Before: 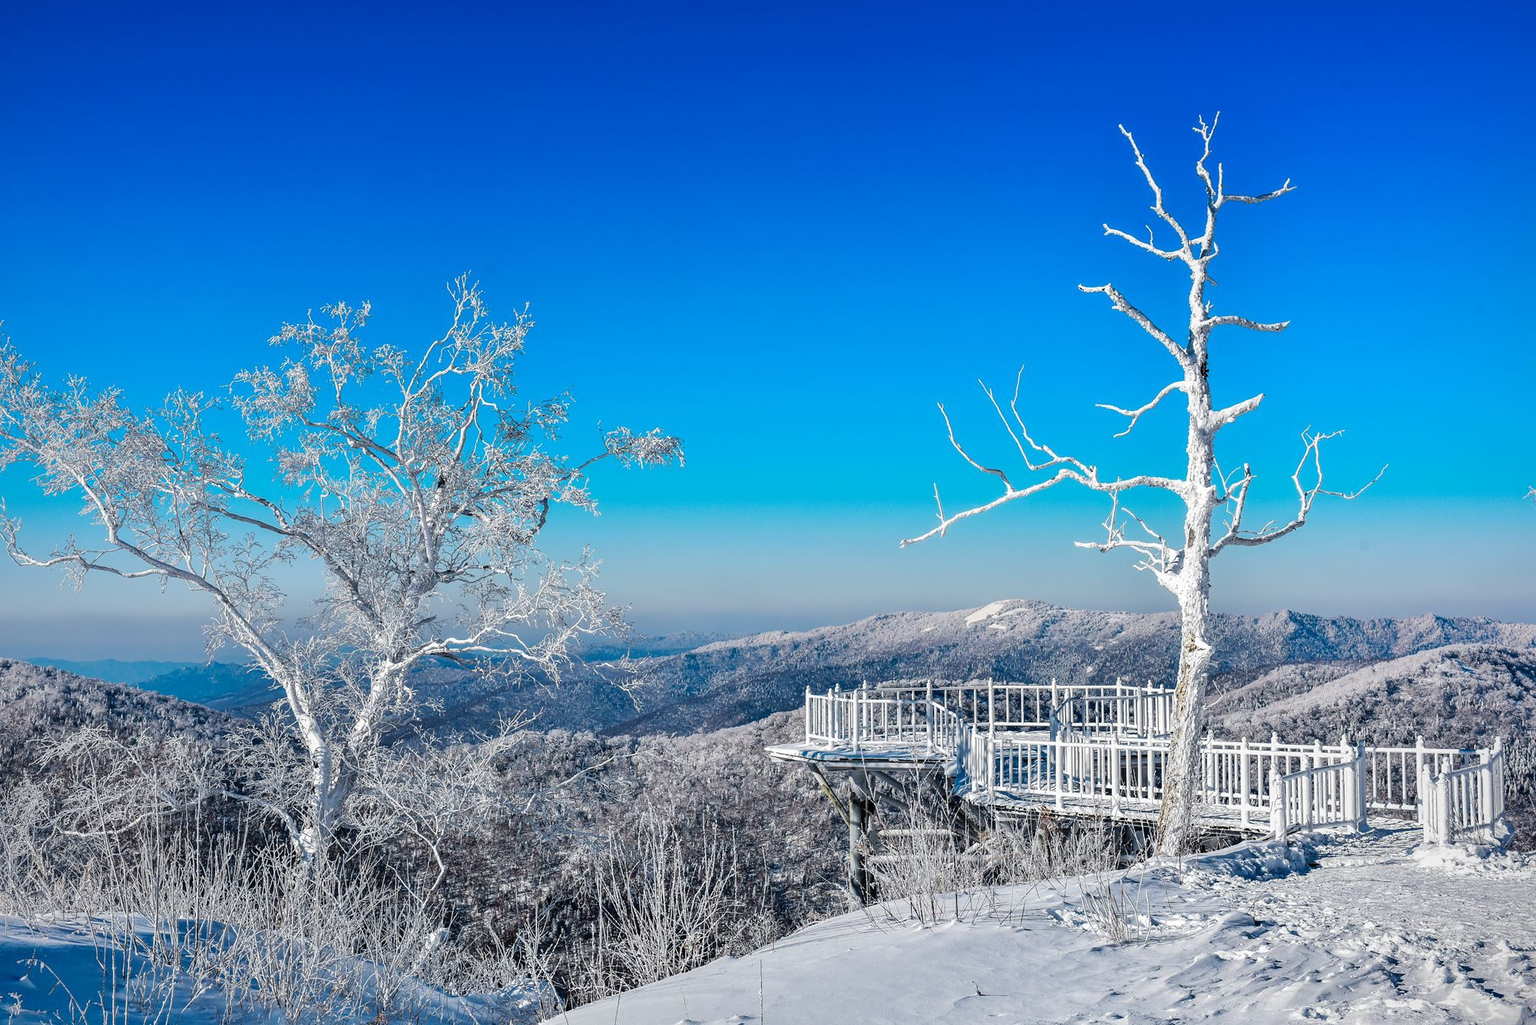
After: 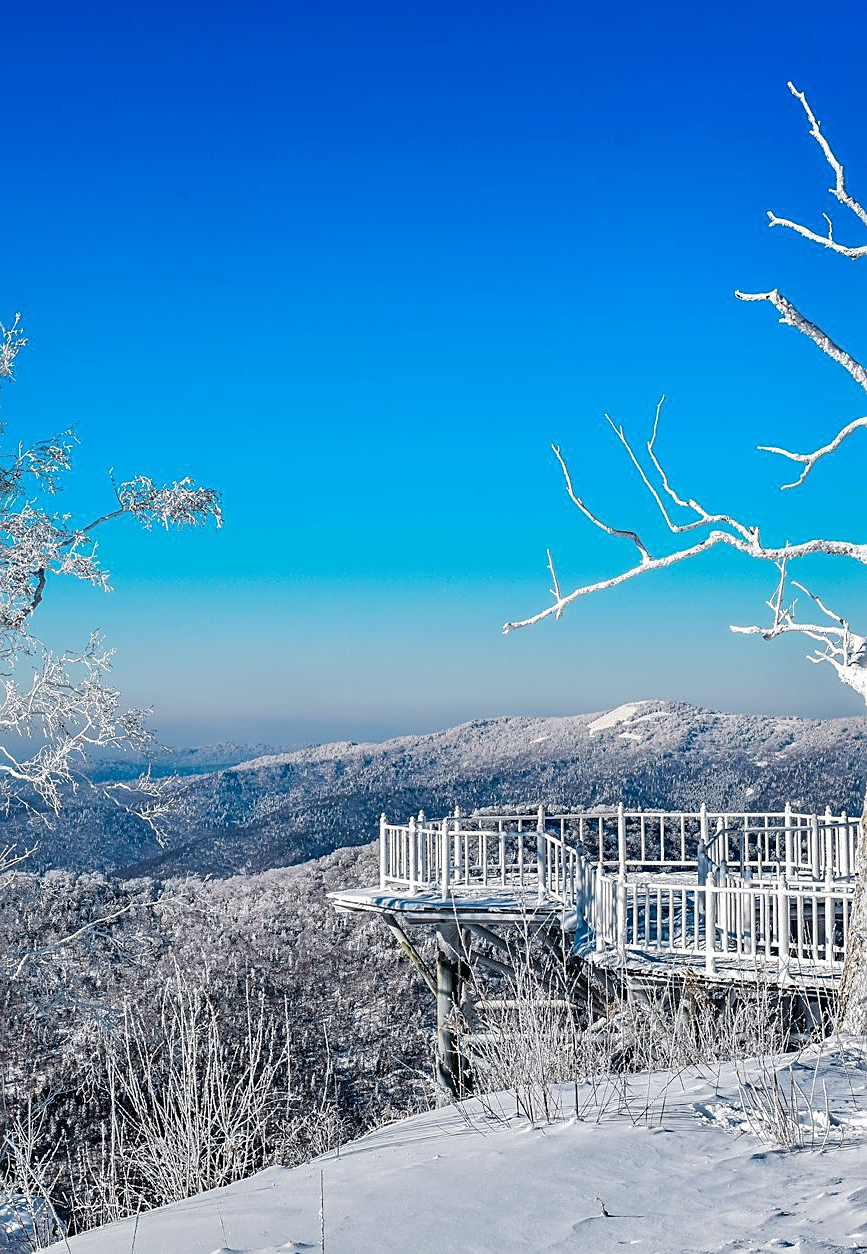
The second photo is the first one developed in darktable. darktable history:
white balance: emerald 1
crop: left 33.452%, top 6.025%, right 23.155%
sharpen: on, module defaults
